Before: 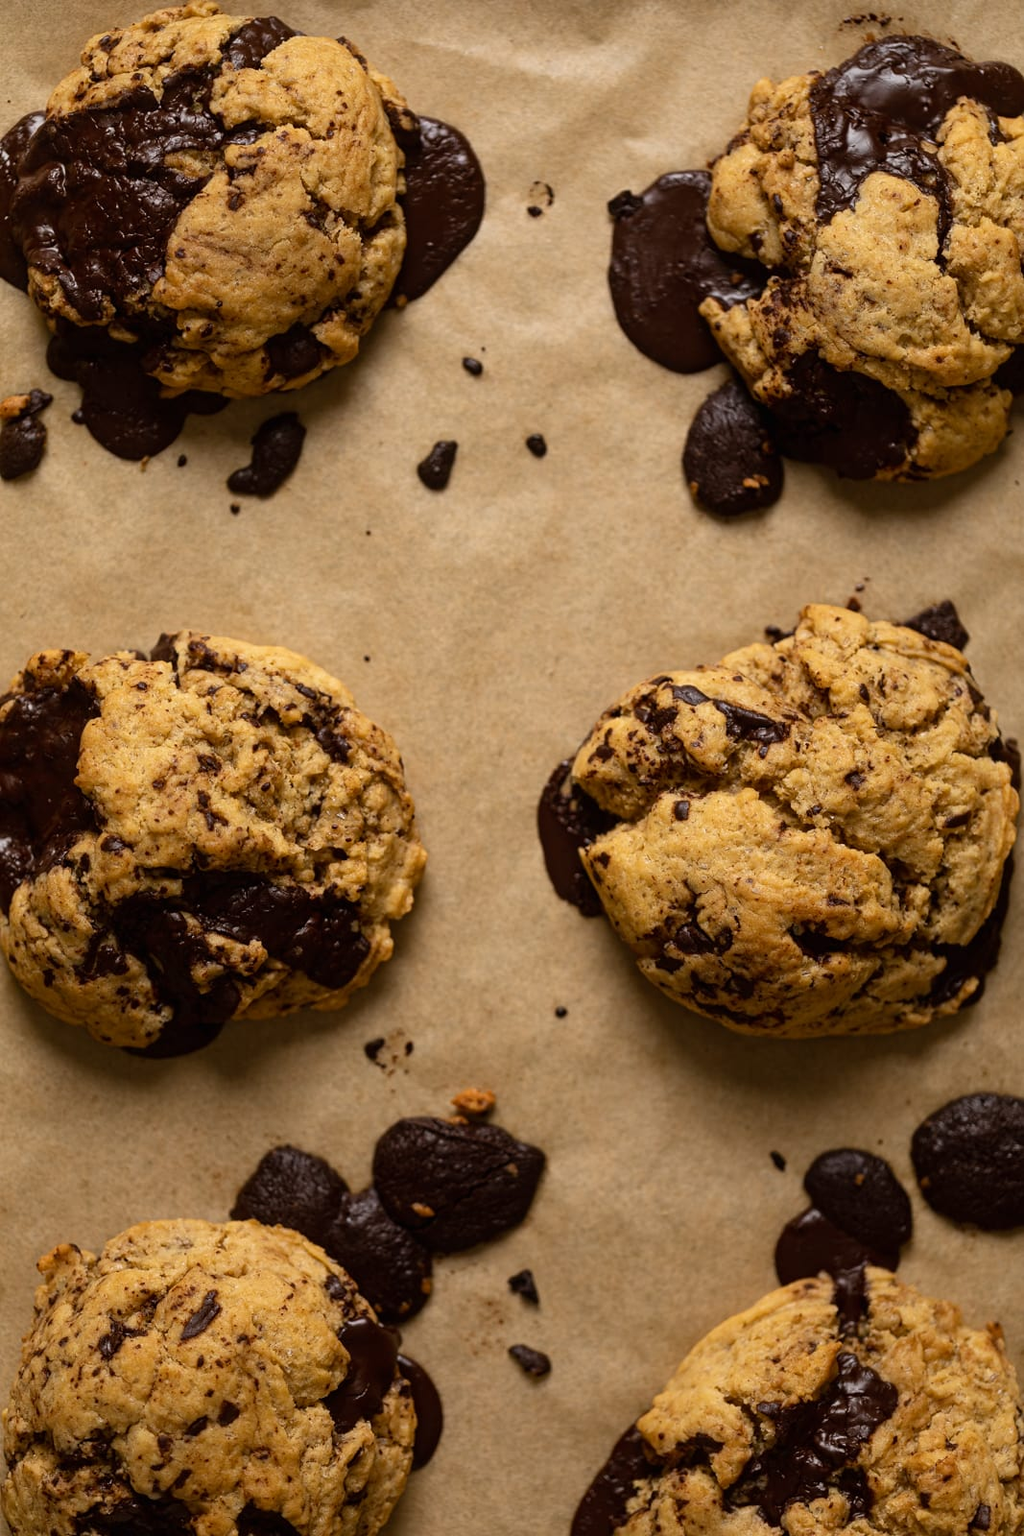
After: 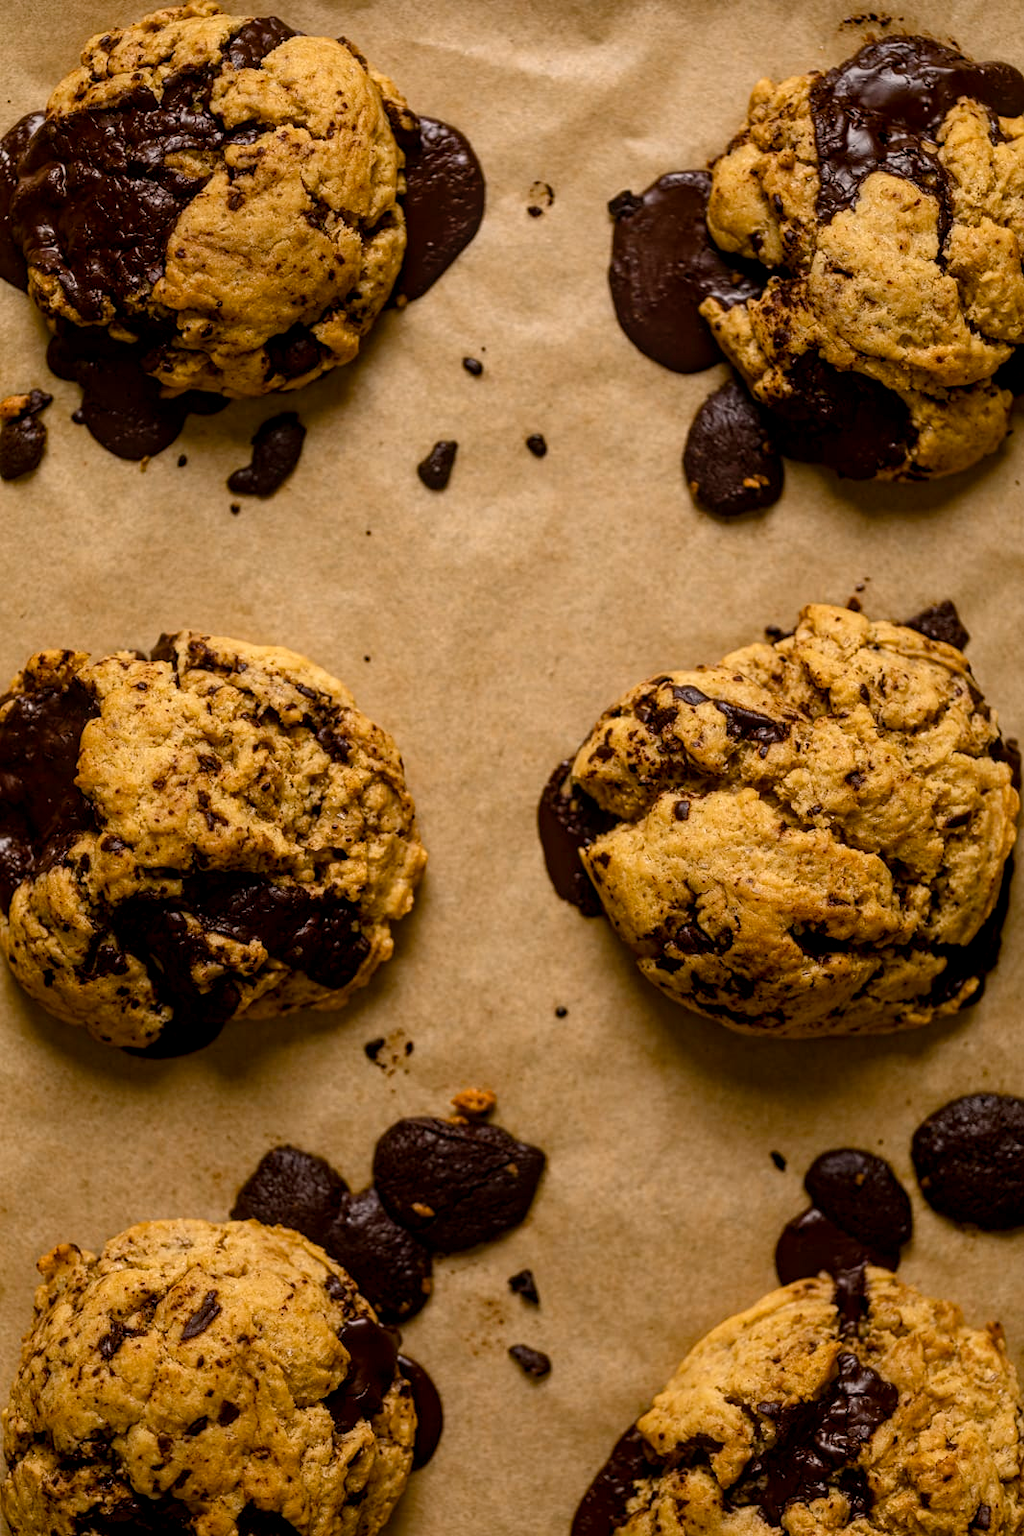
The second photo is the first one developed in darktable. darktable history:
color balance rgb: highlights gain › chroma 1.735%, highlights gain › hue 54.97°, perceptual saturation grading › global saturation 20.602%, perceptual saturation grading › highlights -19.909%, perceptual saturation grading › shadows 29.557%
local contrast: on, module defaults
